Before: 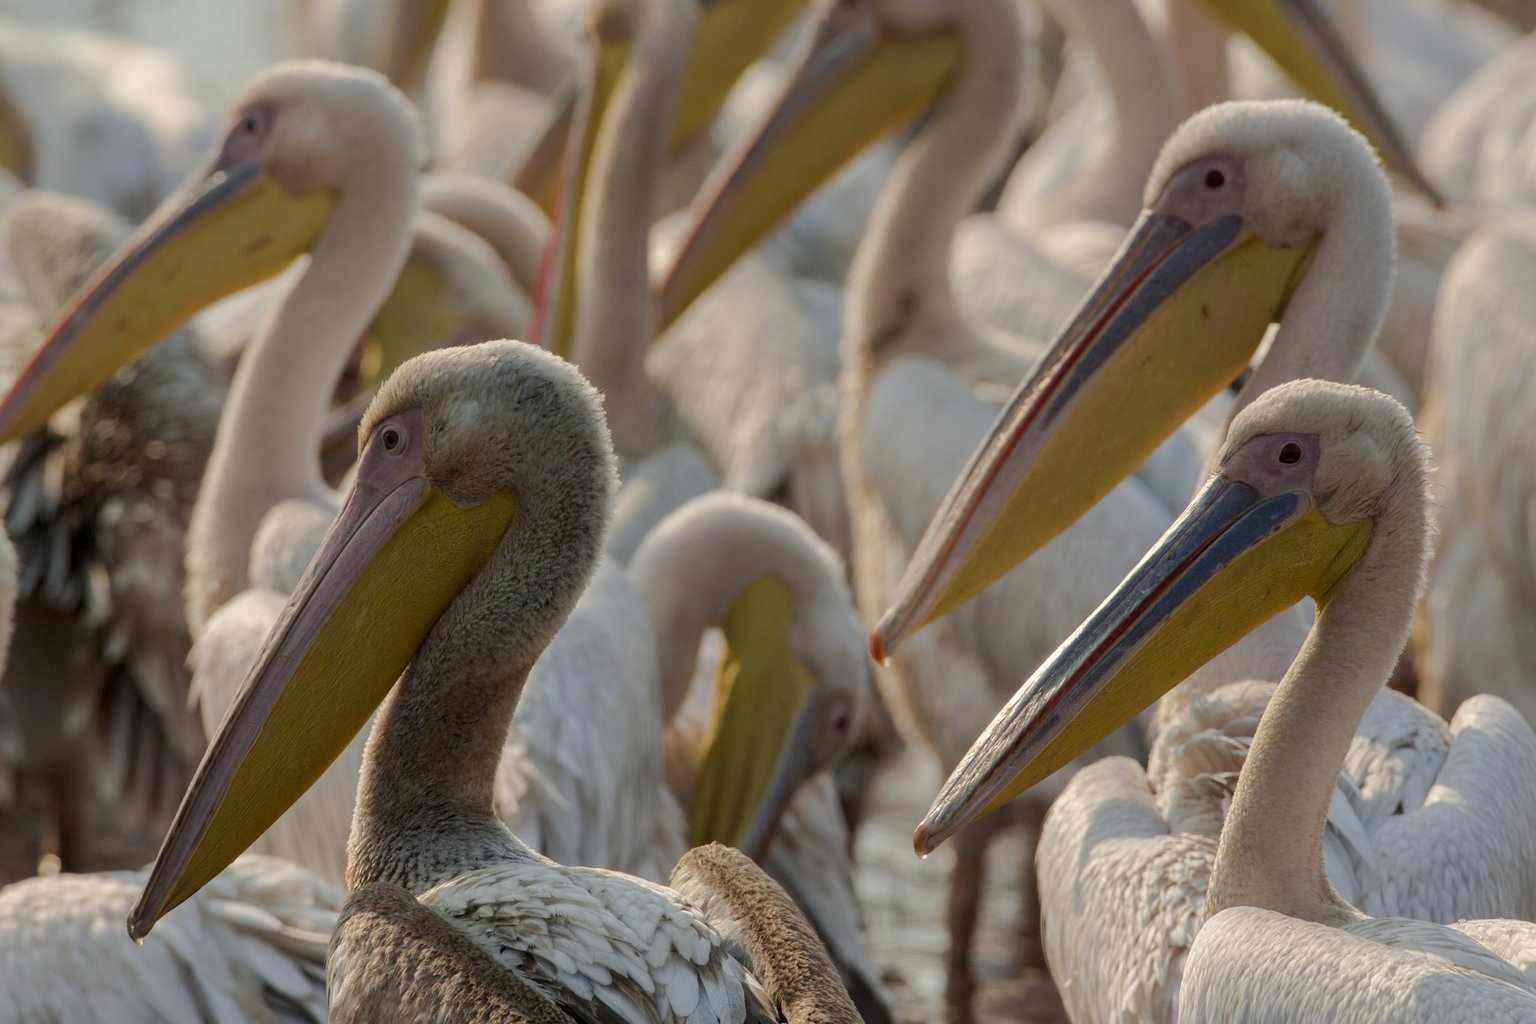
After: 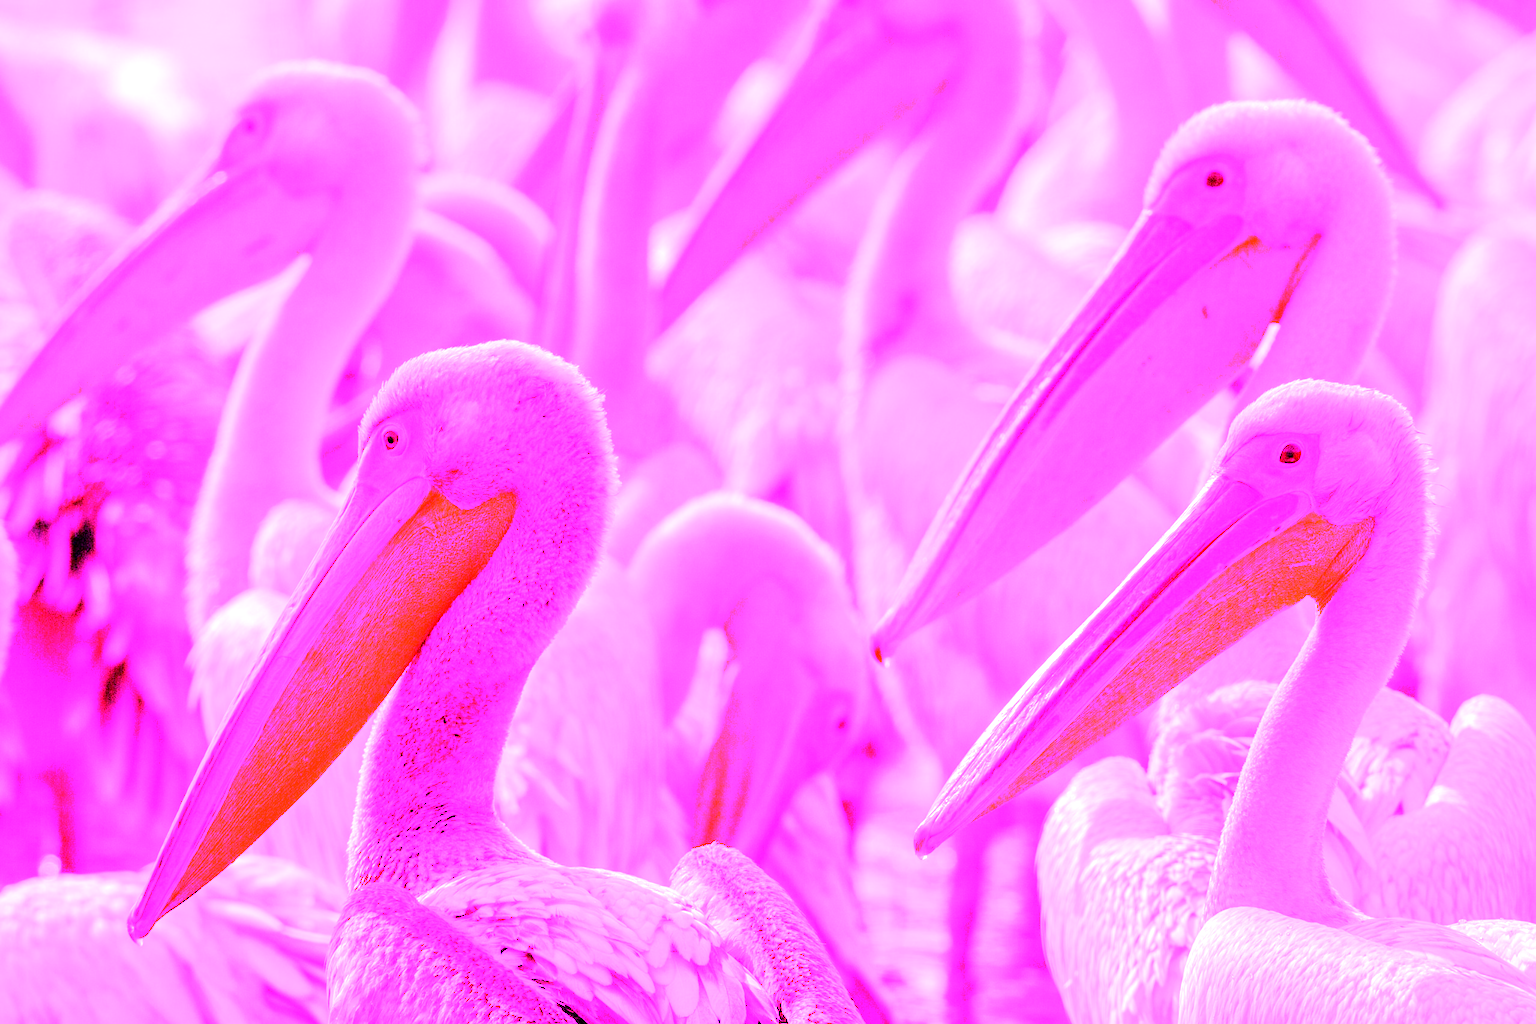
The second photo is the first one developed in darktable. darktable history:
exposure: exposure 0.426 EV, compensate highlight preservation false
white balance: red 8, blue 8
